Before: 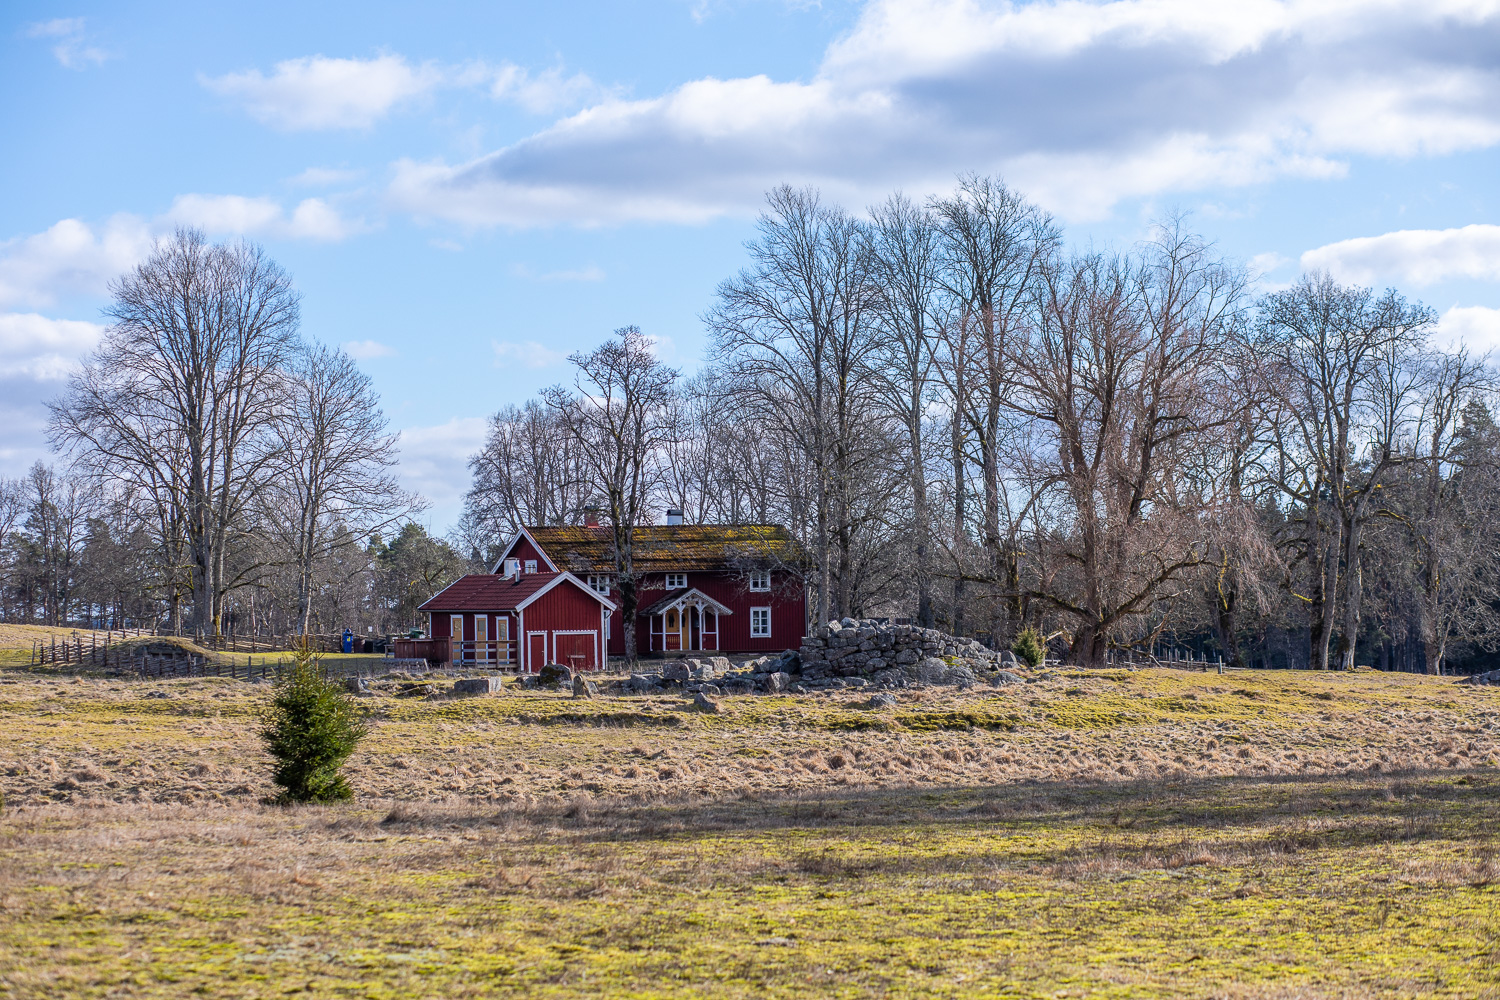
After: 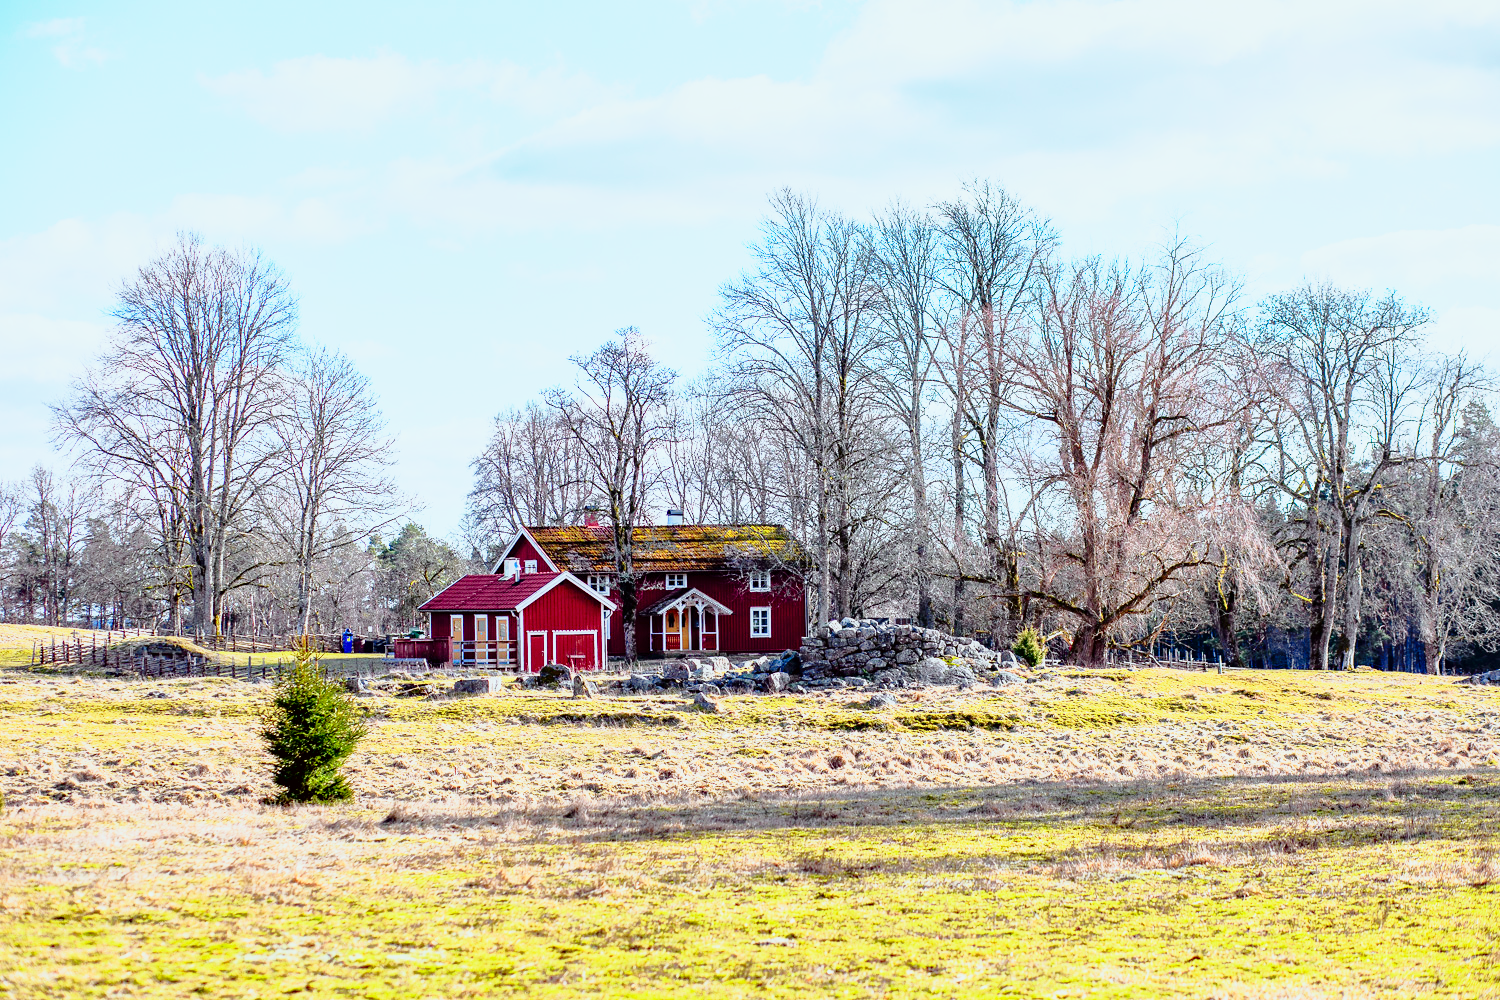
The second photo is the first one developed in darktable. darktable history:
shadows and highlights: on, module defaults
base curve: curves: ch0 [(0, 0) (0.028, 0.03) (0.105, 0.232) (0.387, 0.748) (0.754, 0.968) (1, 1)], fusion 1, exposure shift 0.576, preserve colors none
color correction: highlights a* -2.73, highlights b* -2.09, shadows a* 2.41, shadows b* 2.73
tone curve: curves: ch0 [(0, 0) (0.035, 0.011) (0.133, 0.076) (0.285, 0.265) (0.491, 0.541) (0.617, 0.693) (0.704, 0.77) (0.794, 0.865) (0.895, 0.938) (1, 0.976)]; ch1 [(0, 0) (0.318, 0.278) (0.444, 0.427) (0.502, 0.497) (0.543, 0.547) (0.601, 0.641) (0.746, 0.764) (1, 1)]; ch2 [(0, 0) (0.316, 0.292) (0.381, 0.37) (0.423, 0.448) (0.476, 0.482) (0.502, 0.5) (0.543, 0.547) (0.587, 0.613) (0.642, 0.672) (0.704, 0.727) (0.865, 0.827) (1, 0.951)], color space Lab, independent channels, preserve colors none
